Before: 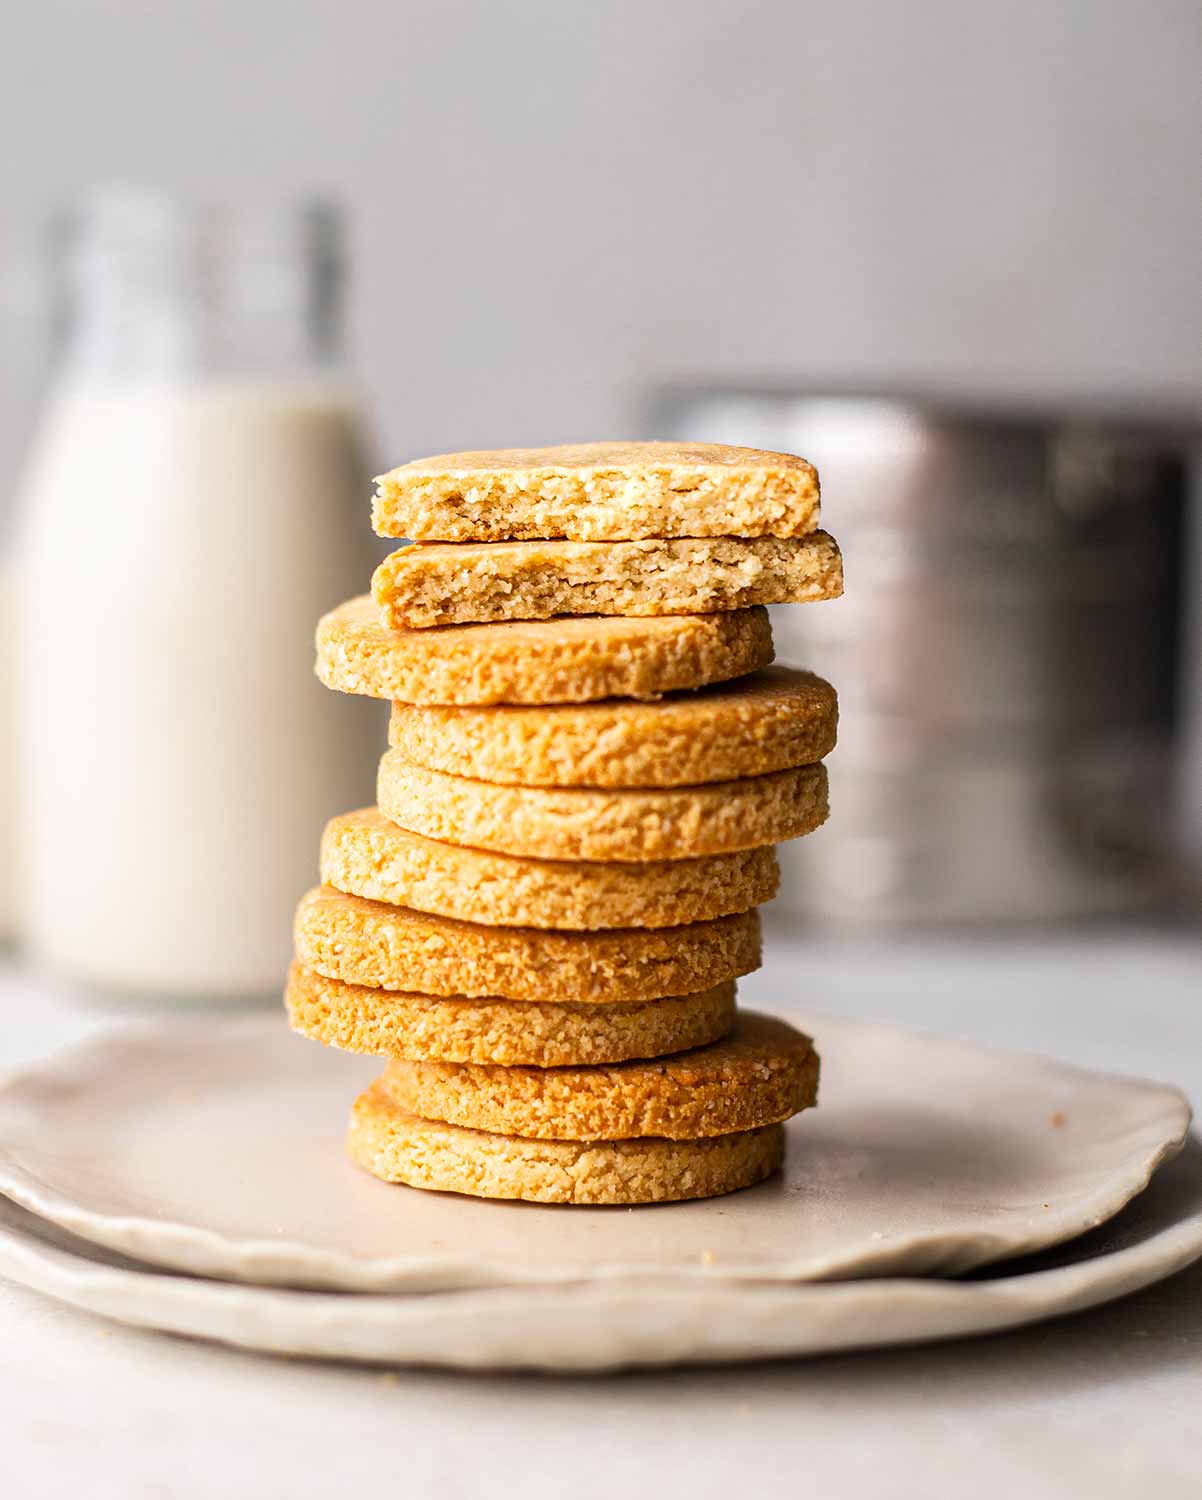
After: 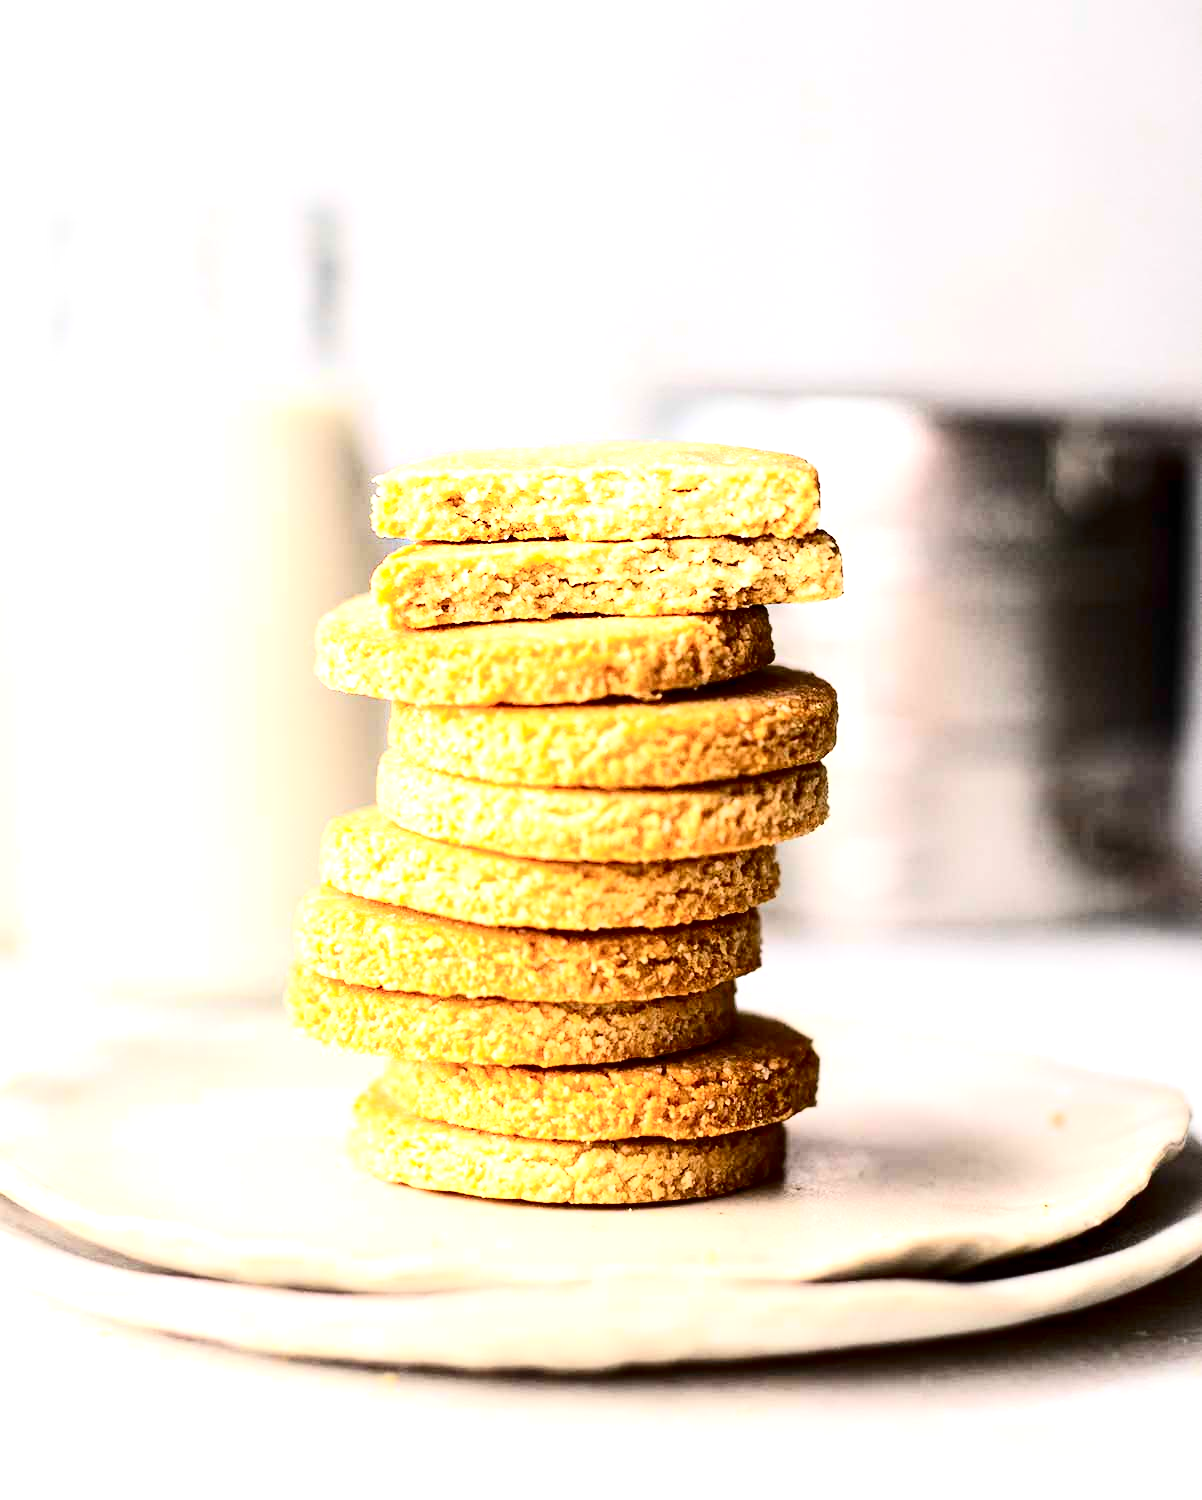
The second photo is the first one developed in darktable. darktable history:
tone curve: curves: ch0 [(0.021, 0) (0.104, 0.052) (0.496, 0.526) (0.737, 0.783) (1, 1)], color space Lab, independent channels, preserve colors none
exposure: black level correction 0.001, exposure 1 EV, compensate exposure bias true, compensate highlight preservation false
contrast brightness saturation: contrast 0.299
